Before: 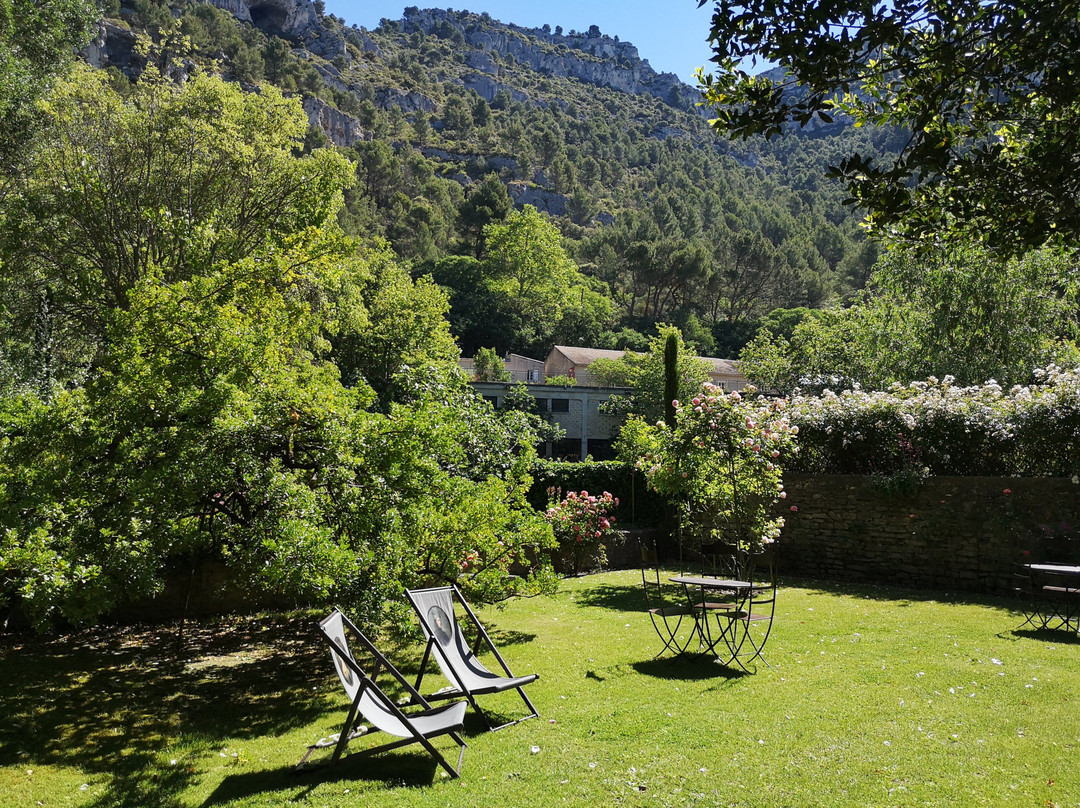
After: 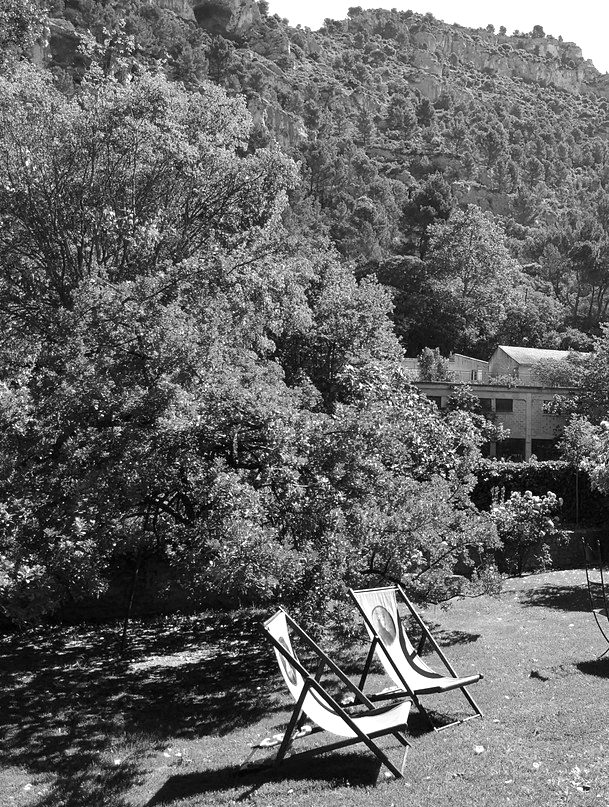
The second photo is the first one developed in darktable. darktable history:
crop: left 5.224%, right 38.303%
color calibration: output gray [0.246, 0.254, 0.501, 0], illuminant custom, x 0.46, y 0.429, temperature 2623.96 K
